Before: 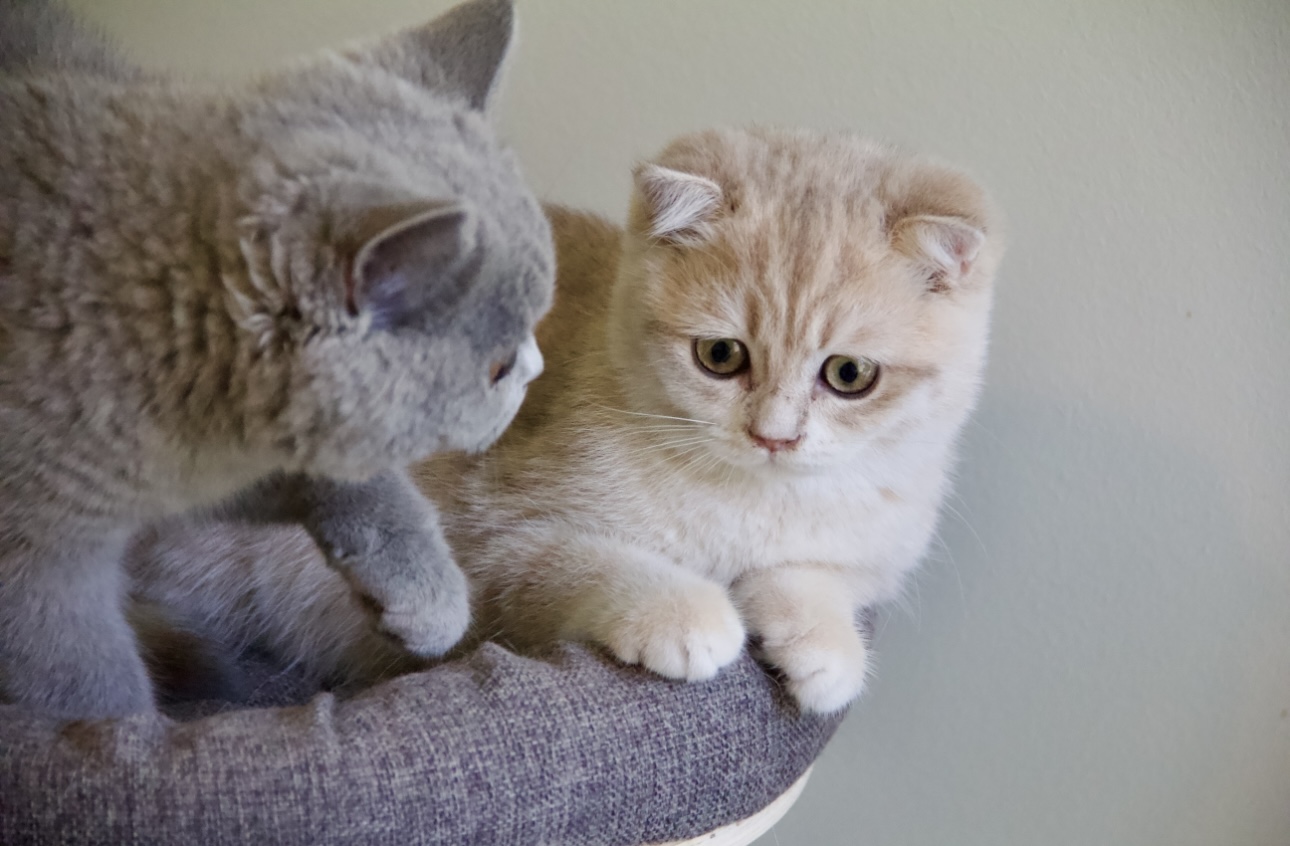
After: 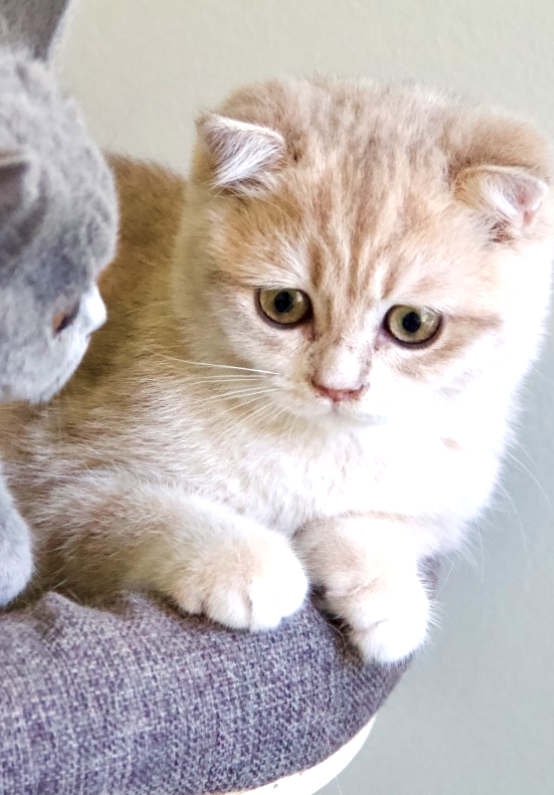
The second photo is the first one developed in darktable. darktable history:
tone equalizer: edges refinement/feathering 500, mask exposure compensation -1.57 EV, preserve details no
exposure: black level correction 0, exposure 0.703 EV, compensate exposure bias true, compensate highlight preservation false
local contrast: highlights 105%, shadows 101%, detail 120%, midtone range 0.2
crop: left 33.888%, top 5.998%, right 23.129%
